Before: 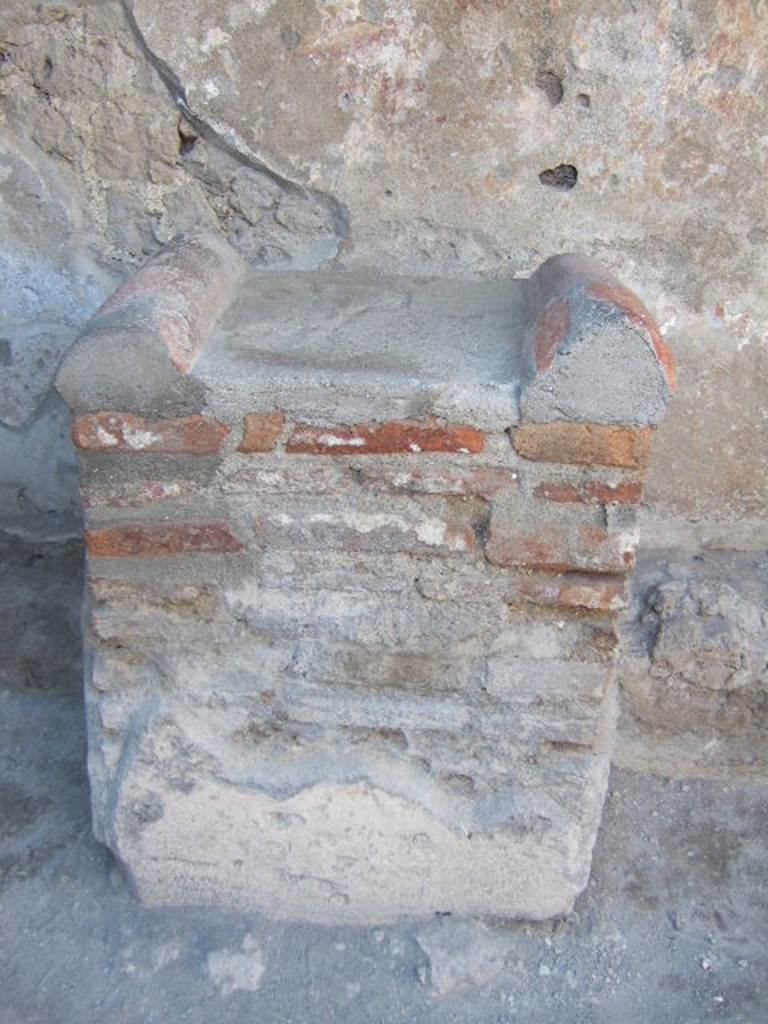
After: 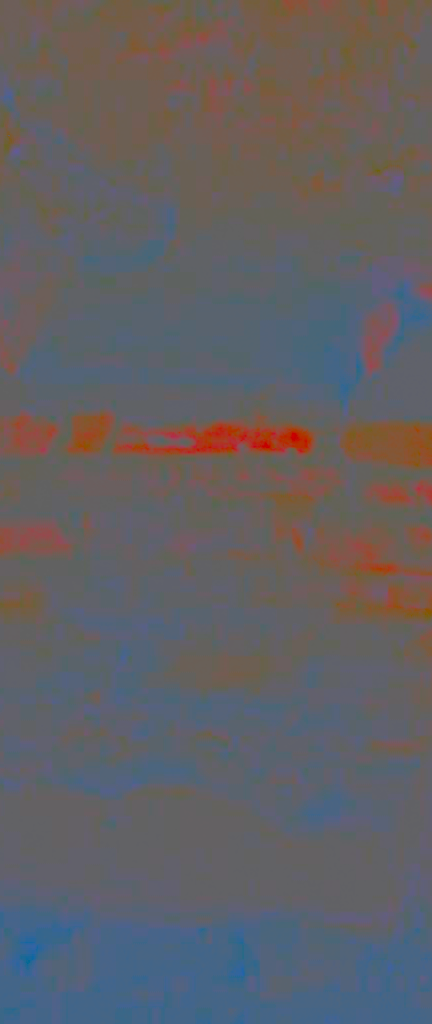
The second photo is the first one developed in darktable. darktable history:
contrast brightness saturation: contrast -0.99, brightness -0.17, saturation 0.75
color balance rgb: perceptual saturation grading › global saturation 35%, perceptual saturation grading › highlights -25%, perceptual saturation grading › shadows 50%
crop and rotate: left 22.516%, right 21.234%
sharpen: amount 0.2
exposure: exposure 0.367 EV, compensate highlight preservation false
shadows and highlights: soften with gaussian
tone equalizer: -8 EV 0.25 EV, -7 EV 0.417 EV, -6 EV 0.417 EV, -5 EV 0.25 EV, -3 EV -0.25 EV, -2 EV -0.417 EV, -1 EV -0.417 EV, +0 EV -0.25 EV, edges refinement/feathering 500, mask exposure compensation -1.57 EV, preserve details guided filter
